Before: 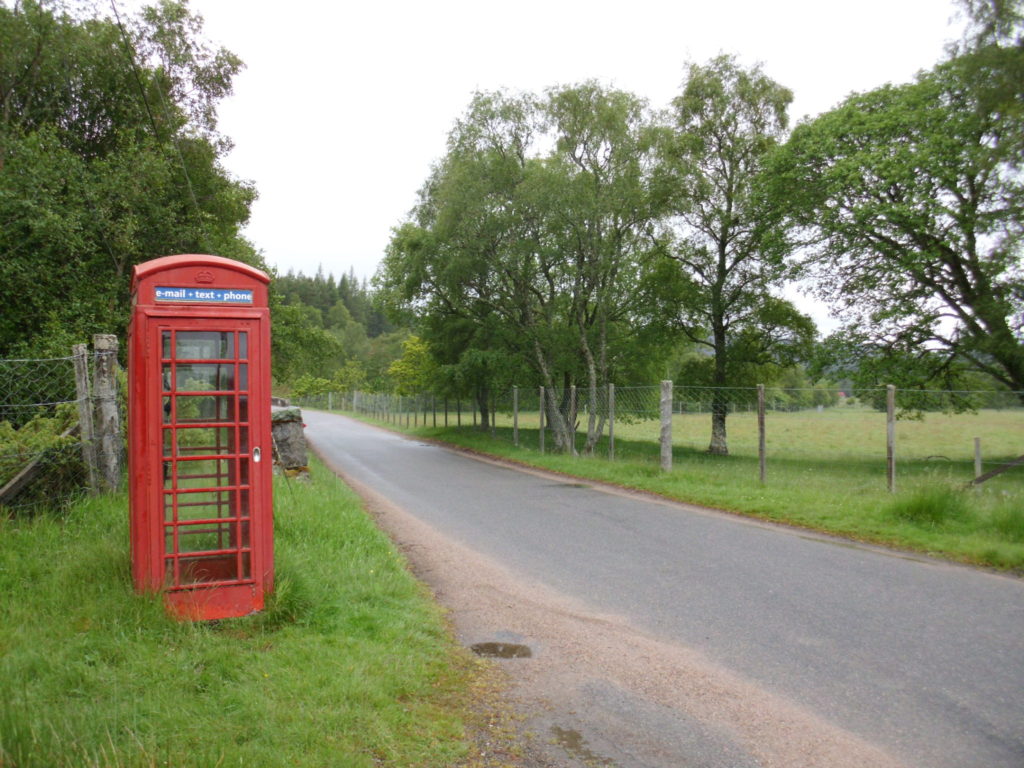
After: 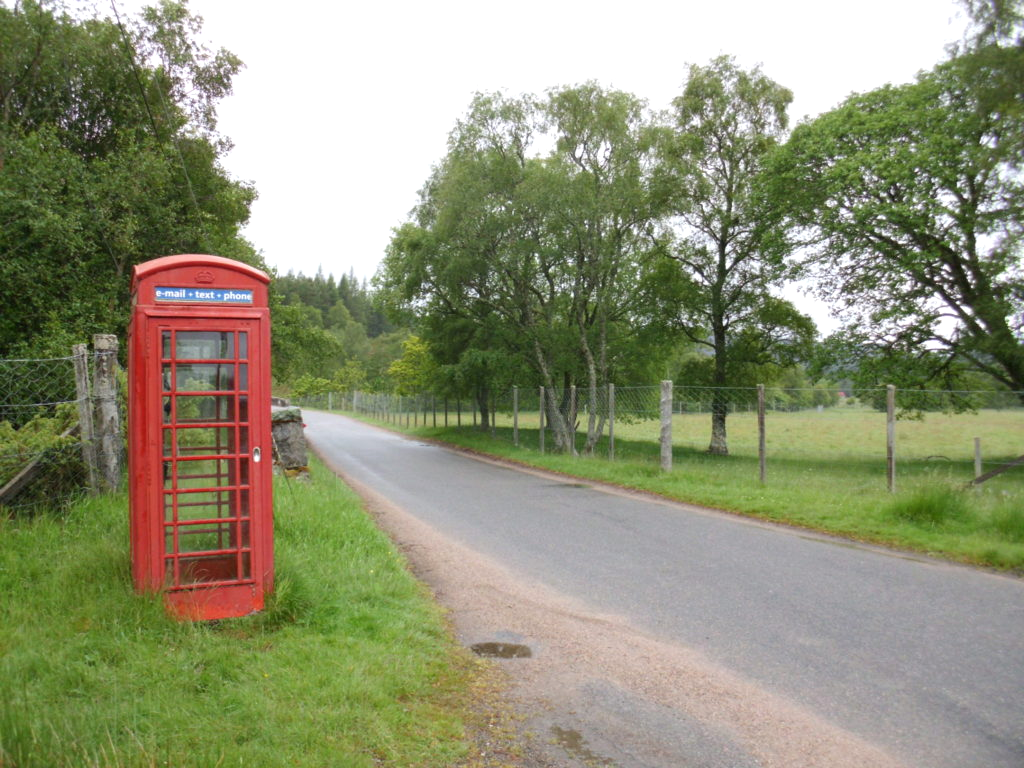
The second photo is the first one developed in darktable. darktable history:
exposure: exposure 0.198 EV, compensate exposure bias true, compensate highlight preservation false
